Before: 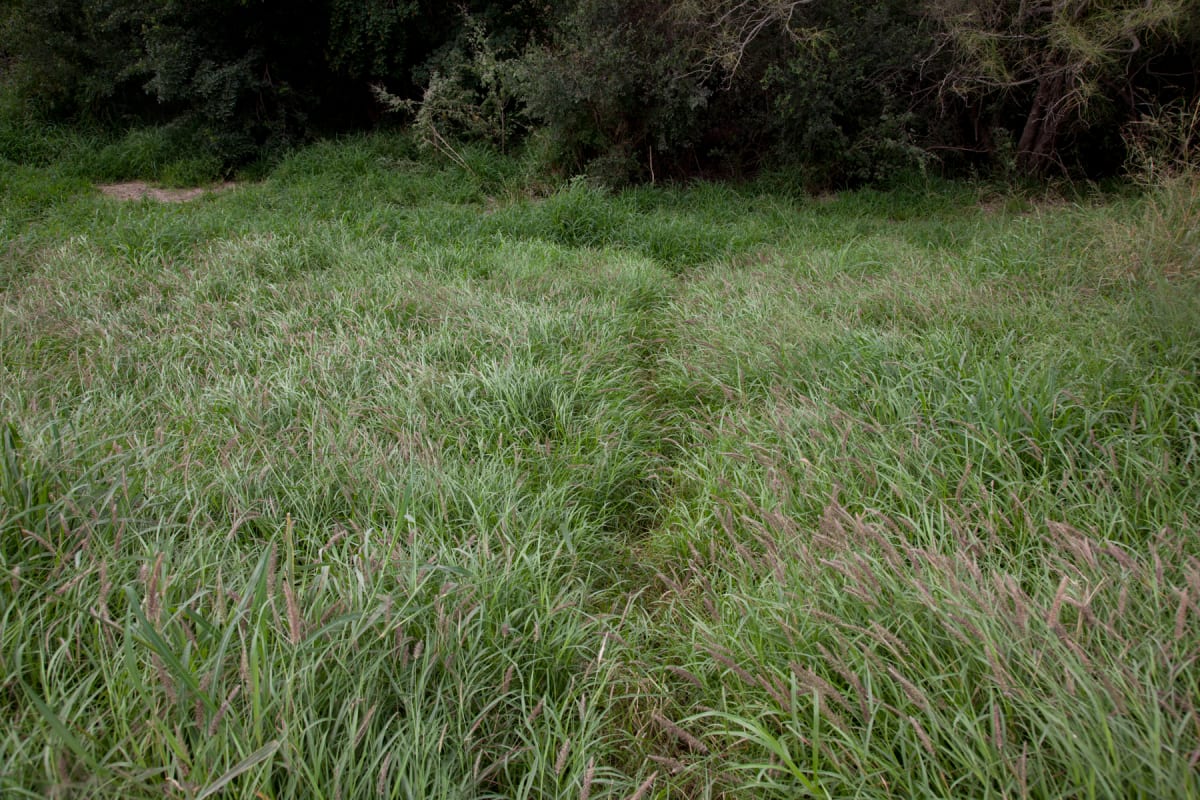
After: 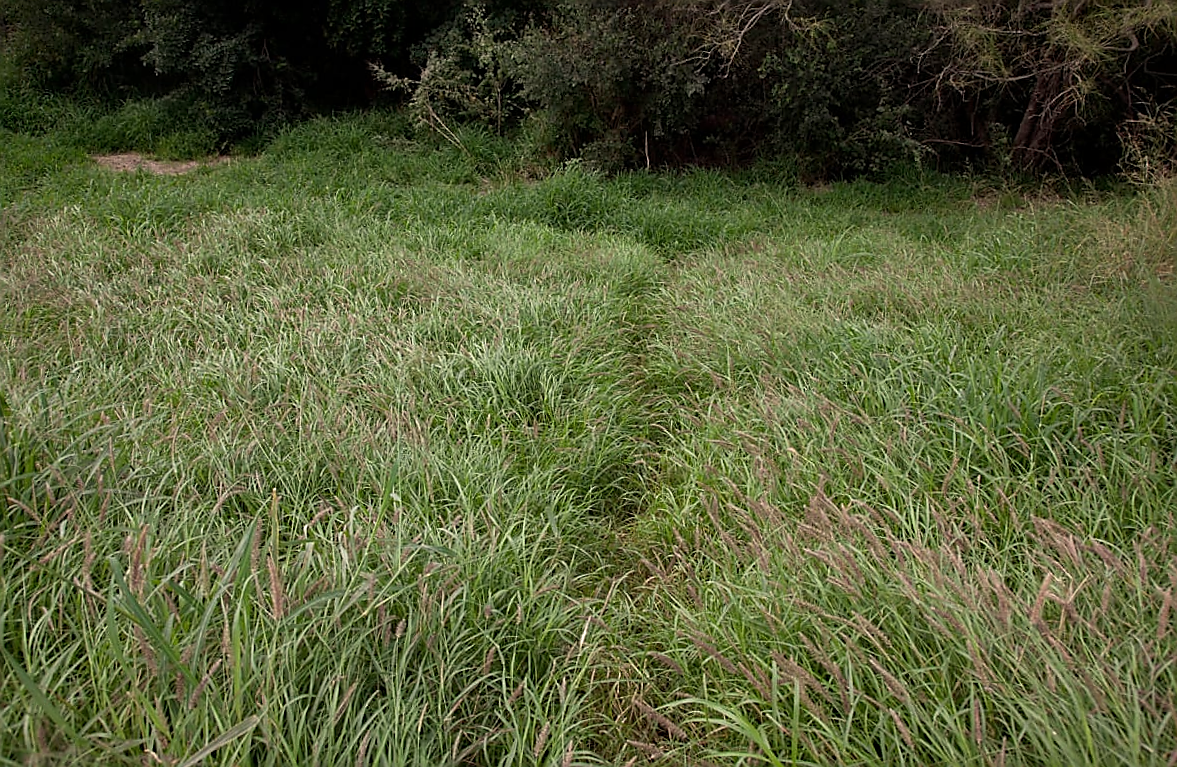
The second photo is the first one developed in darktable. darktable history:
rotate and perspective: rotation 1.57°, crop left 0.018, crop right 0.982, crop top 0.039, crop bottom 0.961
sharpen: radius 1.4, amount 1.25, threshold 0.7
white balance: red 1.045, blue 0.932
